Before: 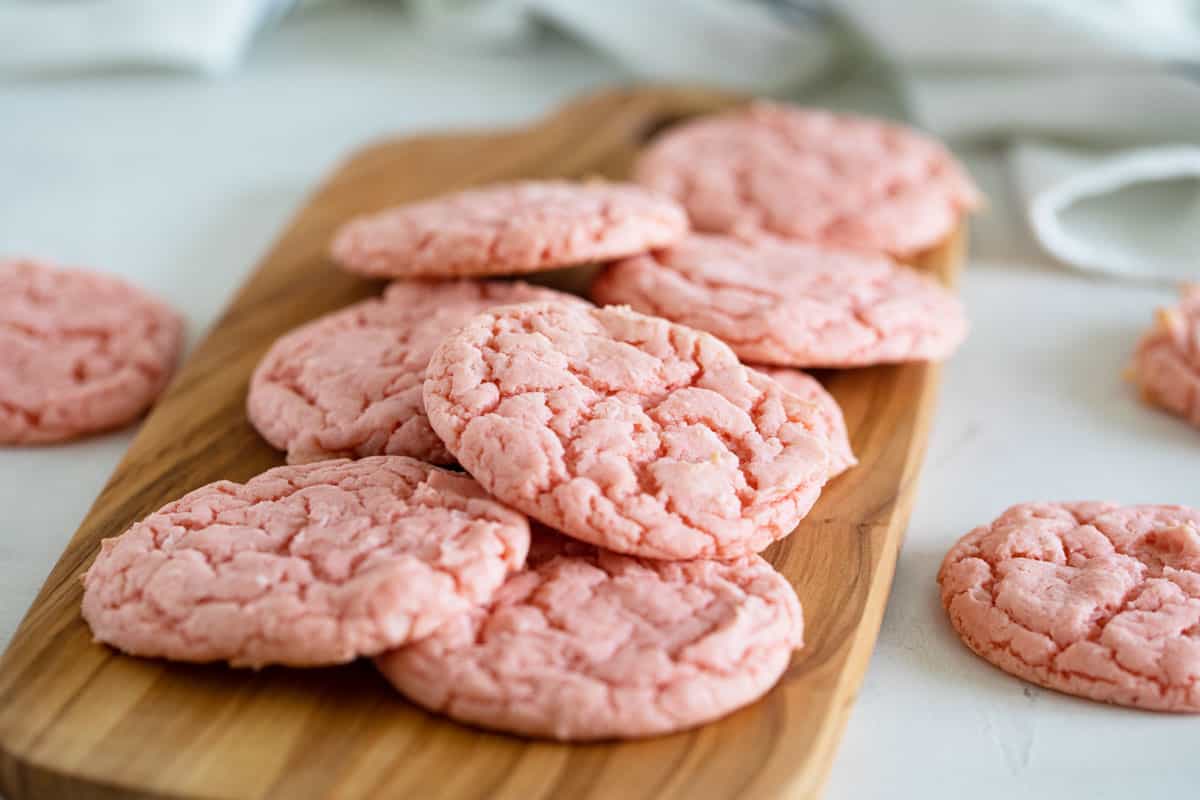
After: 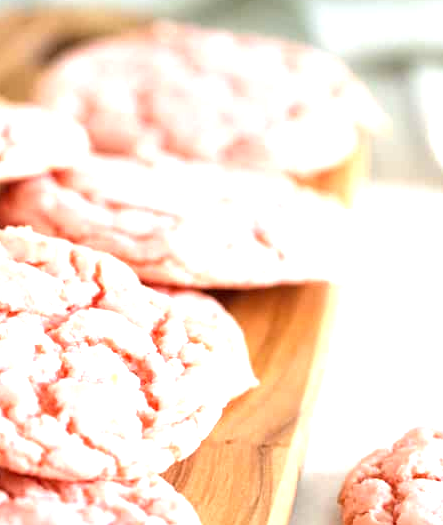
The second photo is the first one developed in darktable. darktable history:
crop and rotate: left 49.936%, top 10.094%, right 13.136%, bottom 24.256%
exposure: black level correction 0, exposure 1.2 EV, compensate highlight preservation false
